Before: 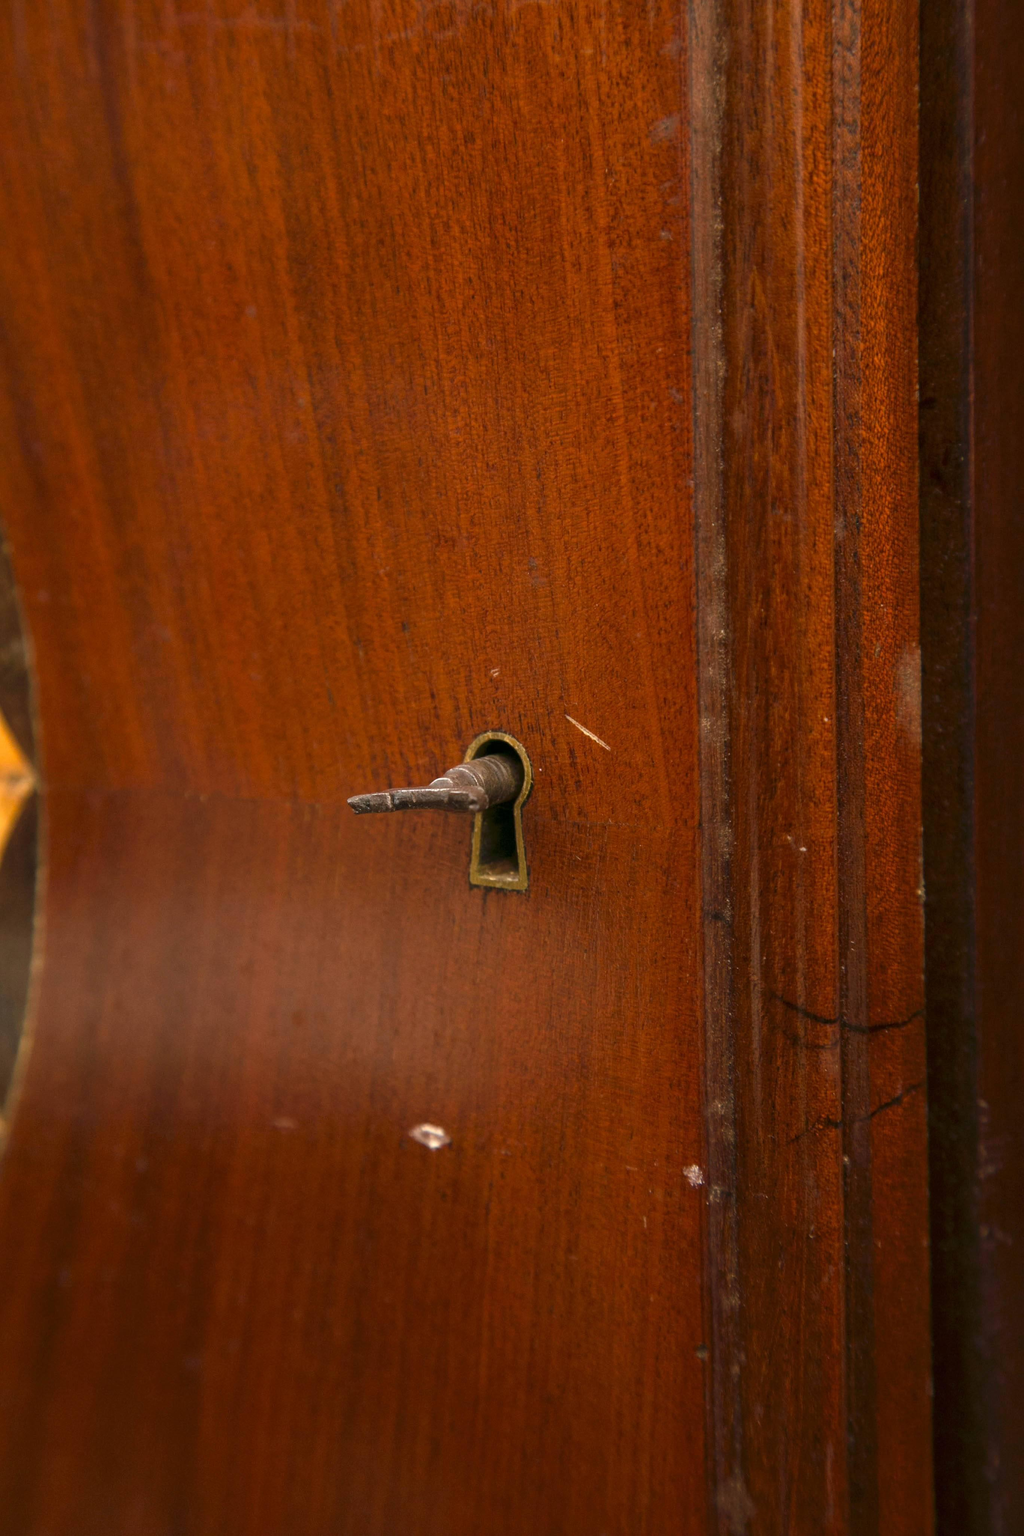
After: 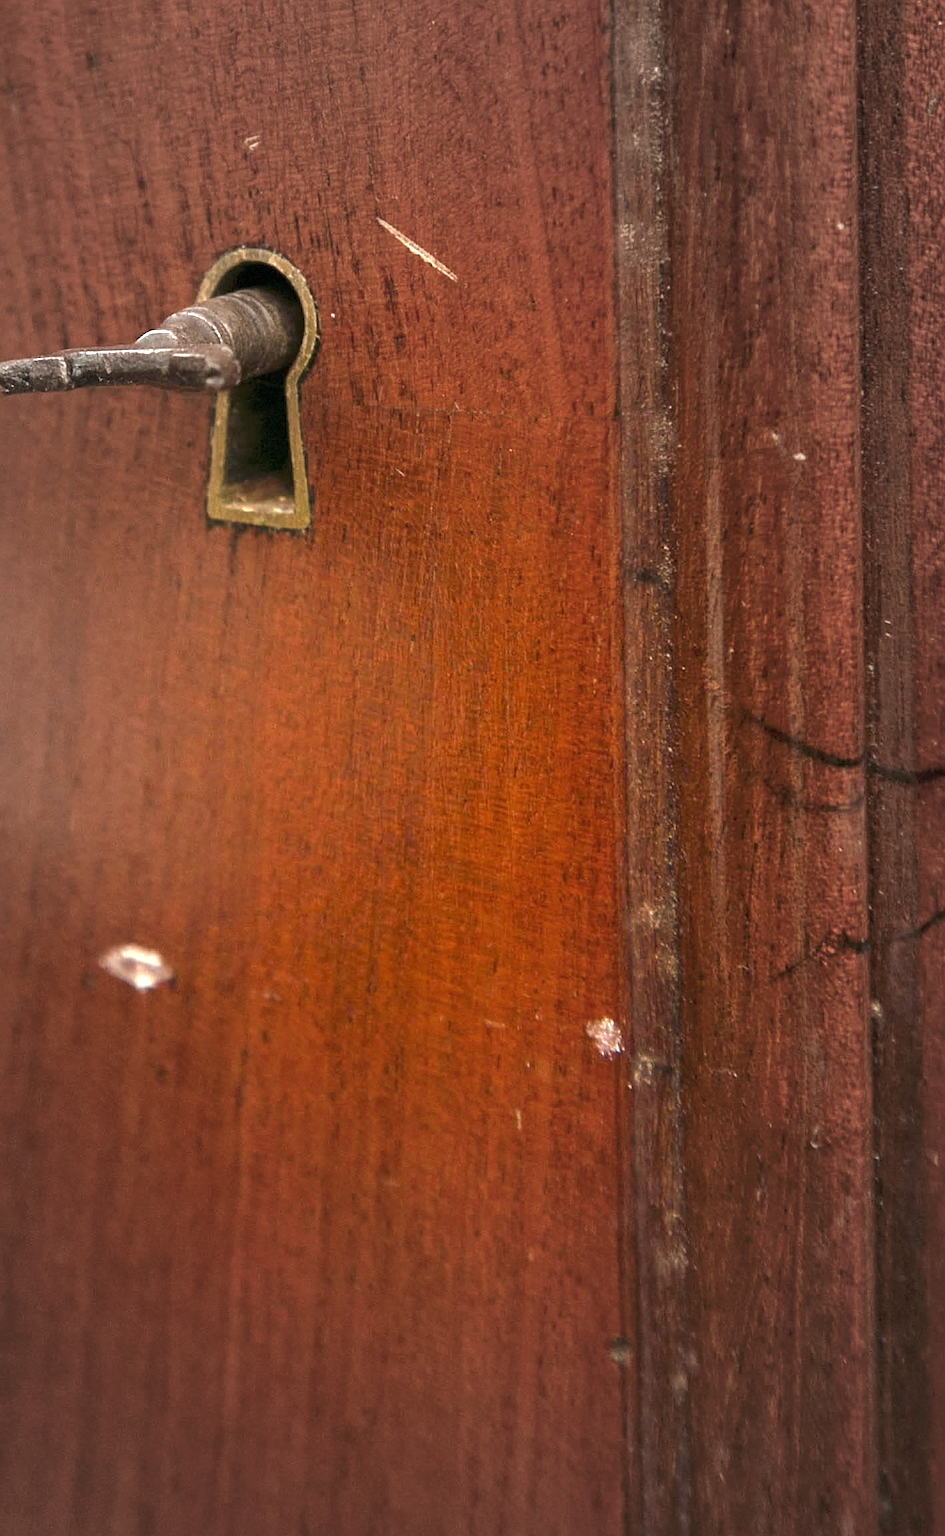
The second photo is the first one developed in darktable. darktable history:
vignetting: fall-off start 16.09%, fall-off radius 100.69%, brightness -0.217, center (-0.082, 0.067), width/height ratio 0.719, dithering 8-bit output
color zones: curves: ch0 [(0, 0.5) (0.143, 0.5) (0.286, 0.5) (0.429, 0.5) (0.571, 0.5) (0.714, 0.476) (0.857, 0.5) (1, 0.5)]; ch2 [(0, 0.5) (0.143, 0.5) (0.286, 0.5) (0.429, 0.5) (0.571, 0.5) (0.714, 0.487) (0.857, 0.5) (1, 0.5)]
exposure: black level correction 0, exposure 0.842 EV, compensate exposure bias true, compensate highlight preservation false
crop: left 34.536%, top 38.596%, right 13.55%, bottom 5.152%
levels: black 0.027%
shadows and highlights: soften with gaussian
sharpen: on, module defaults
